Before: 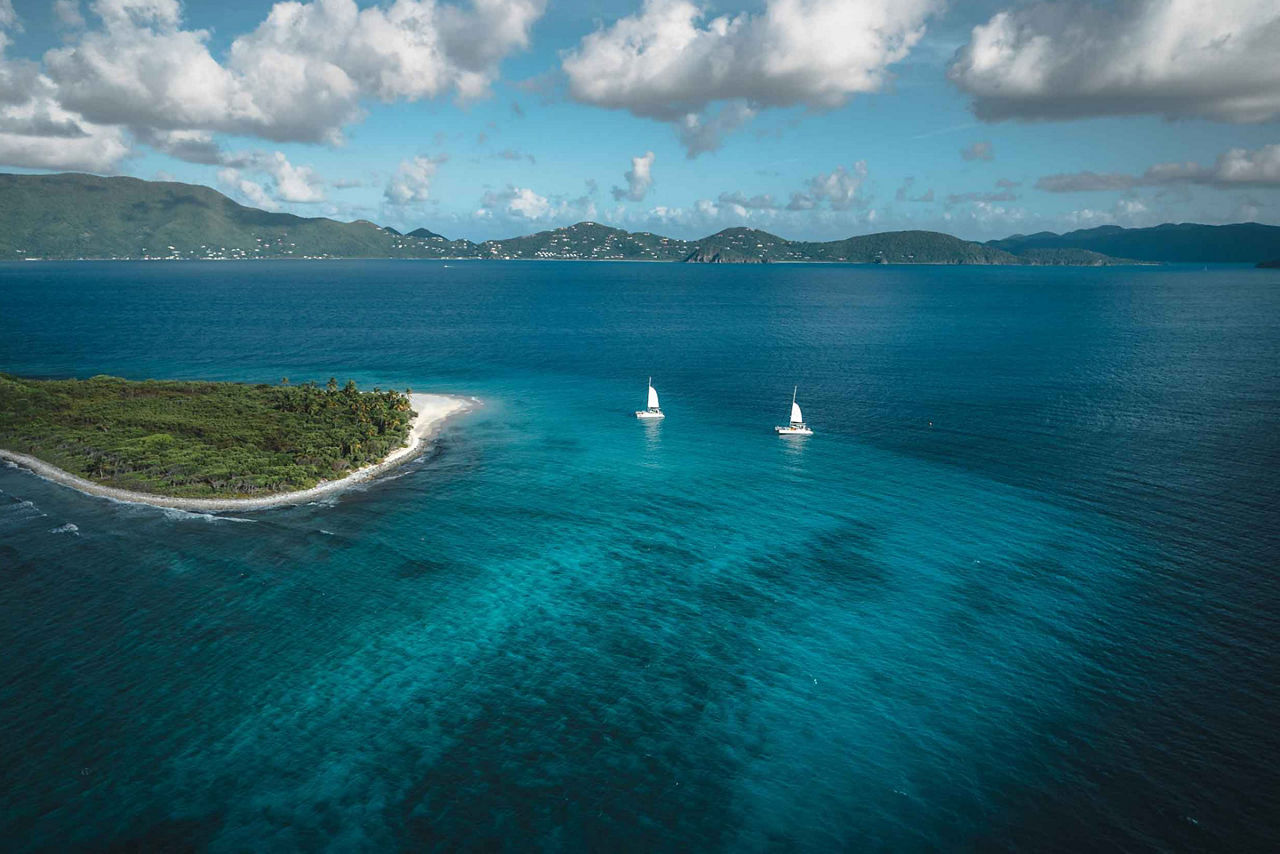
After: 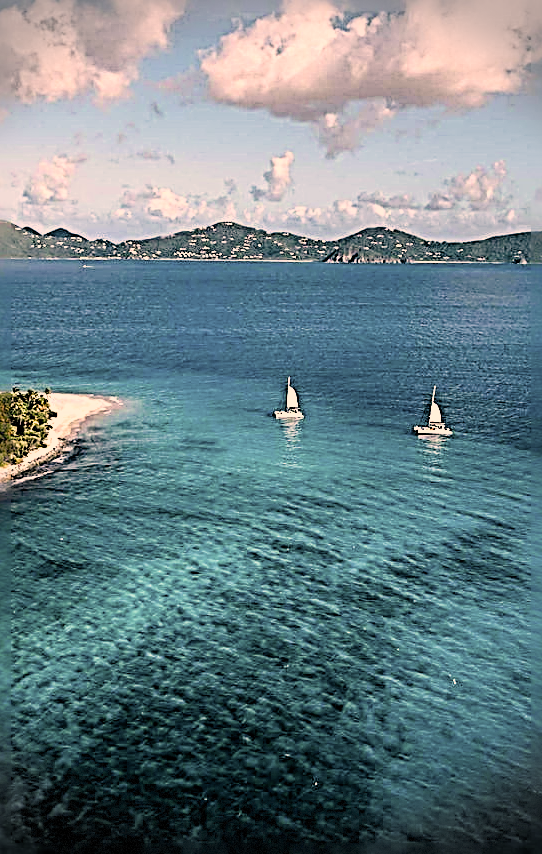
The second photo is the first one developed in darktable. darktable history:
crop: left 28.217%, right 29.392%
vignetting: fall-off start 87.73%, fall-off radius 23.61%, dithering 8-bit output
sharpen: radius 4.004, amount 1.999
filmic rgb: black relative exposure -11.8 EV, white relative exposure 5.43 EV, threshold 3 EV, hardness 4.48, latitude 49.42%, contrast 1.141, enable highlight reconstruction true
color correction: highlights a* 20.99, highlights b* 19.75
exposure: black level correction 0.012, exposure 0.69 EV, compensate highlight preservation false
